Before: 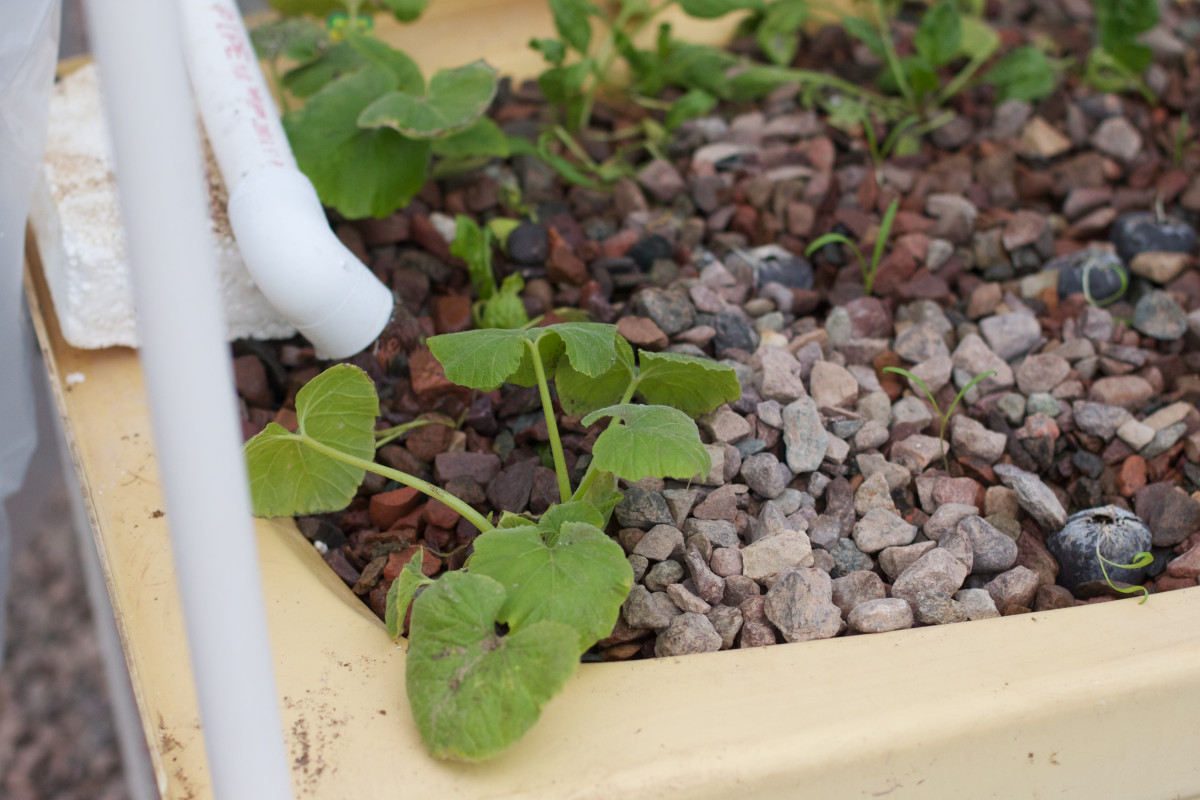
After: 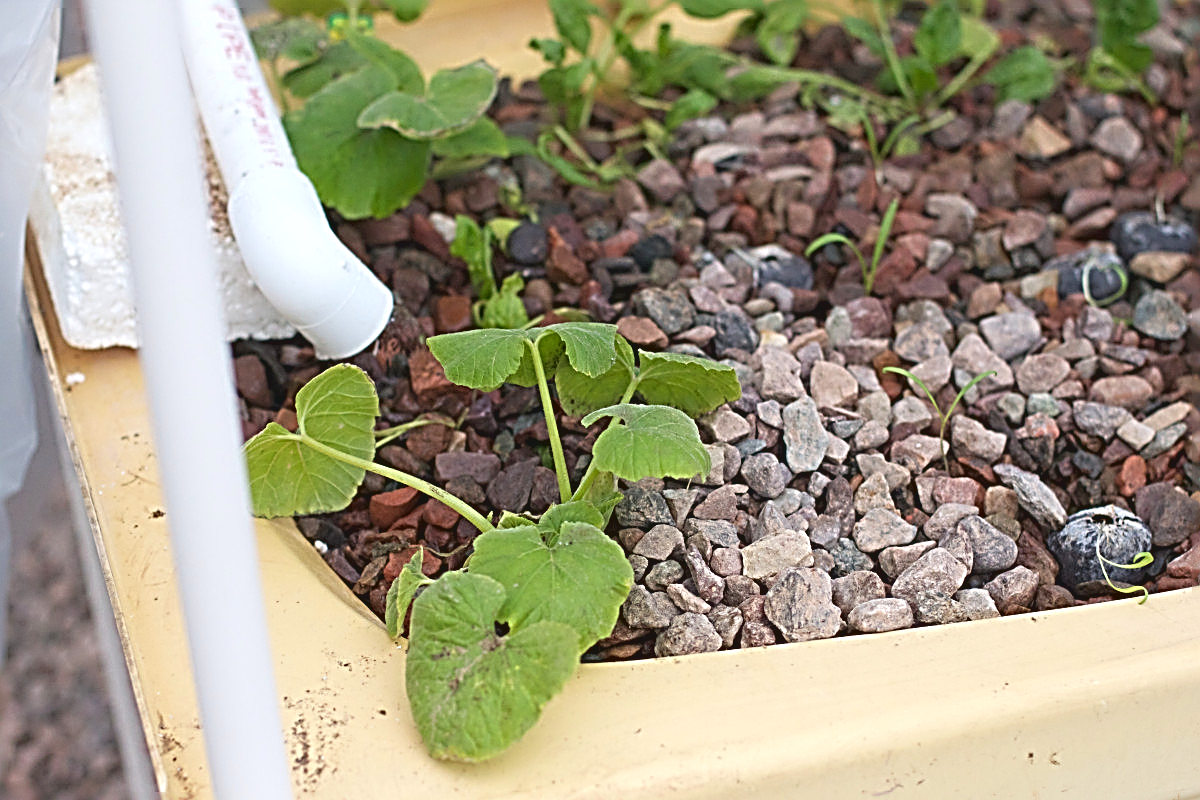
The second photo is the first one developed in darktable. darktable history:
exposure: exposure 0.565 EV, compensate highlight preservation false
sharpen: radius 3.187, amount 1.726
contrast brightness saturation: contrast -0.12
